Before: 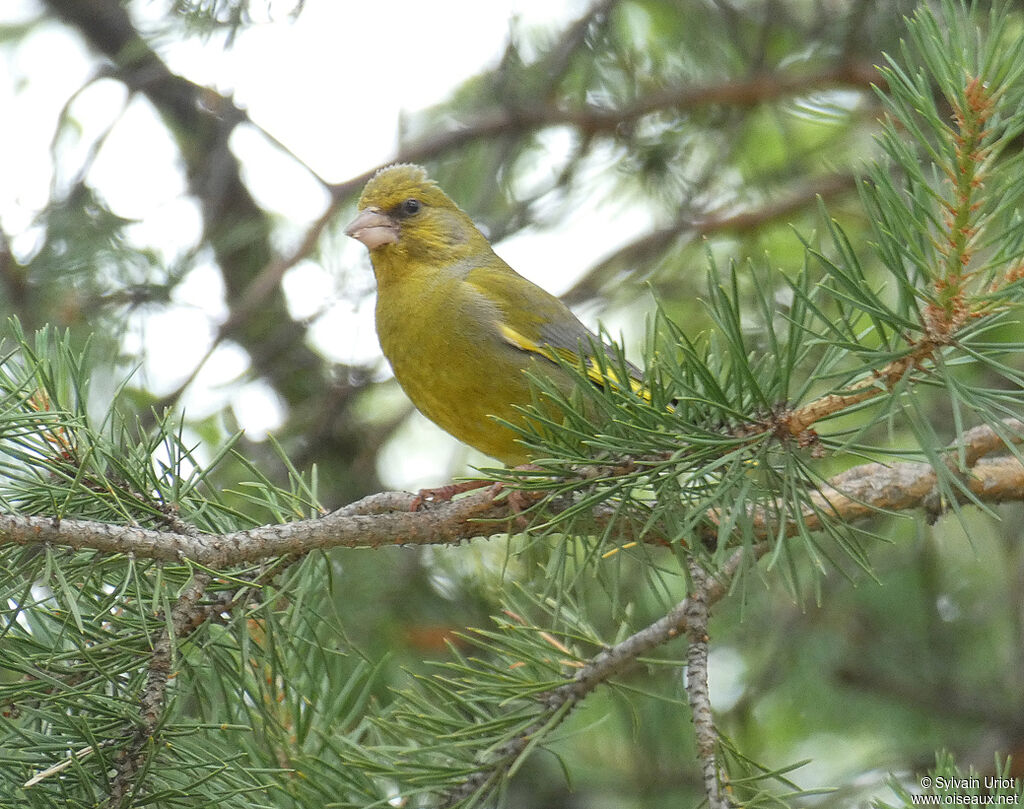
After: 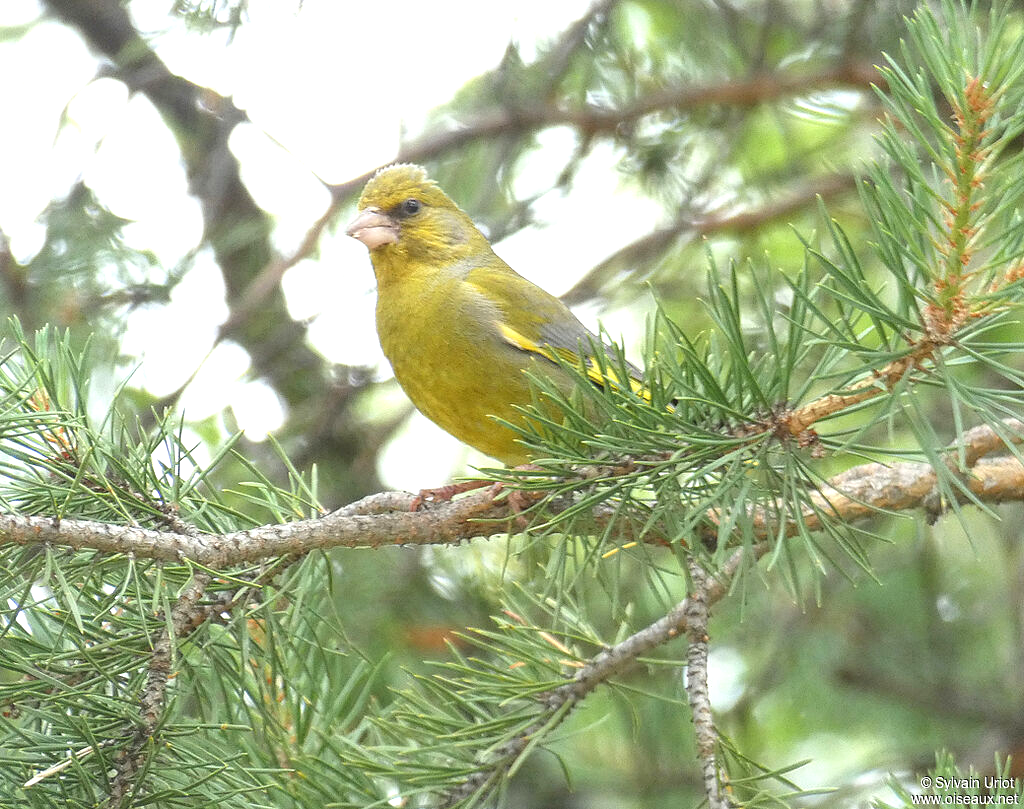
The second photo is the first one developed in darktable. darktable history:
exposure: exposure 0.78 EV, compensate exposure bias true, compensate highlight preservation false
